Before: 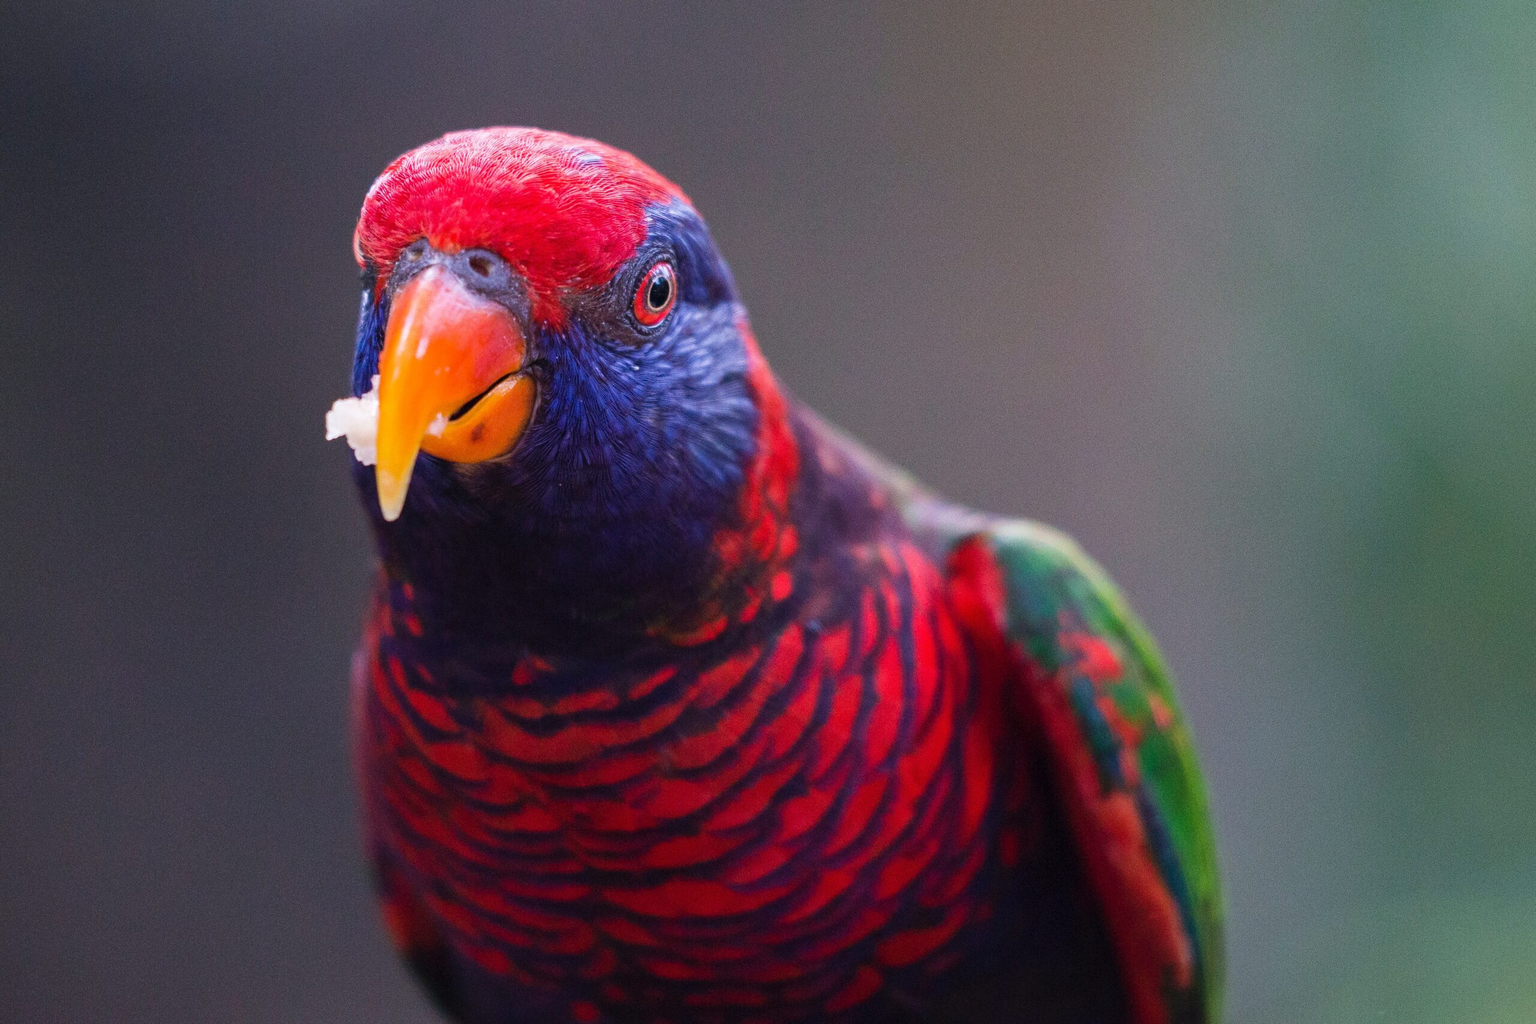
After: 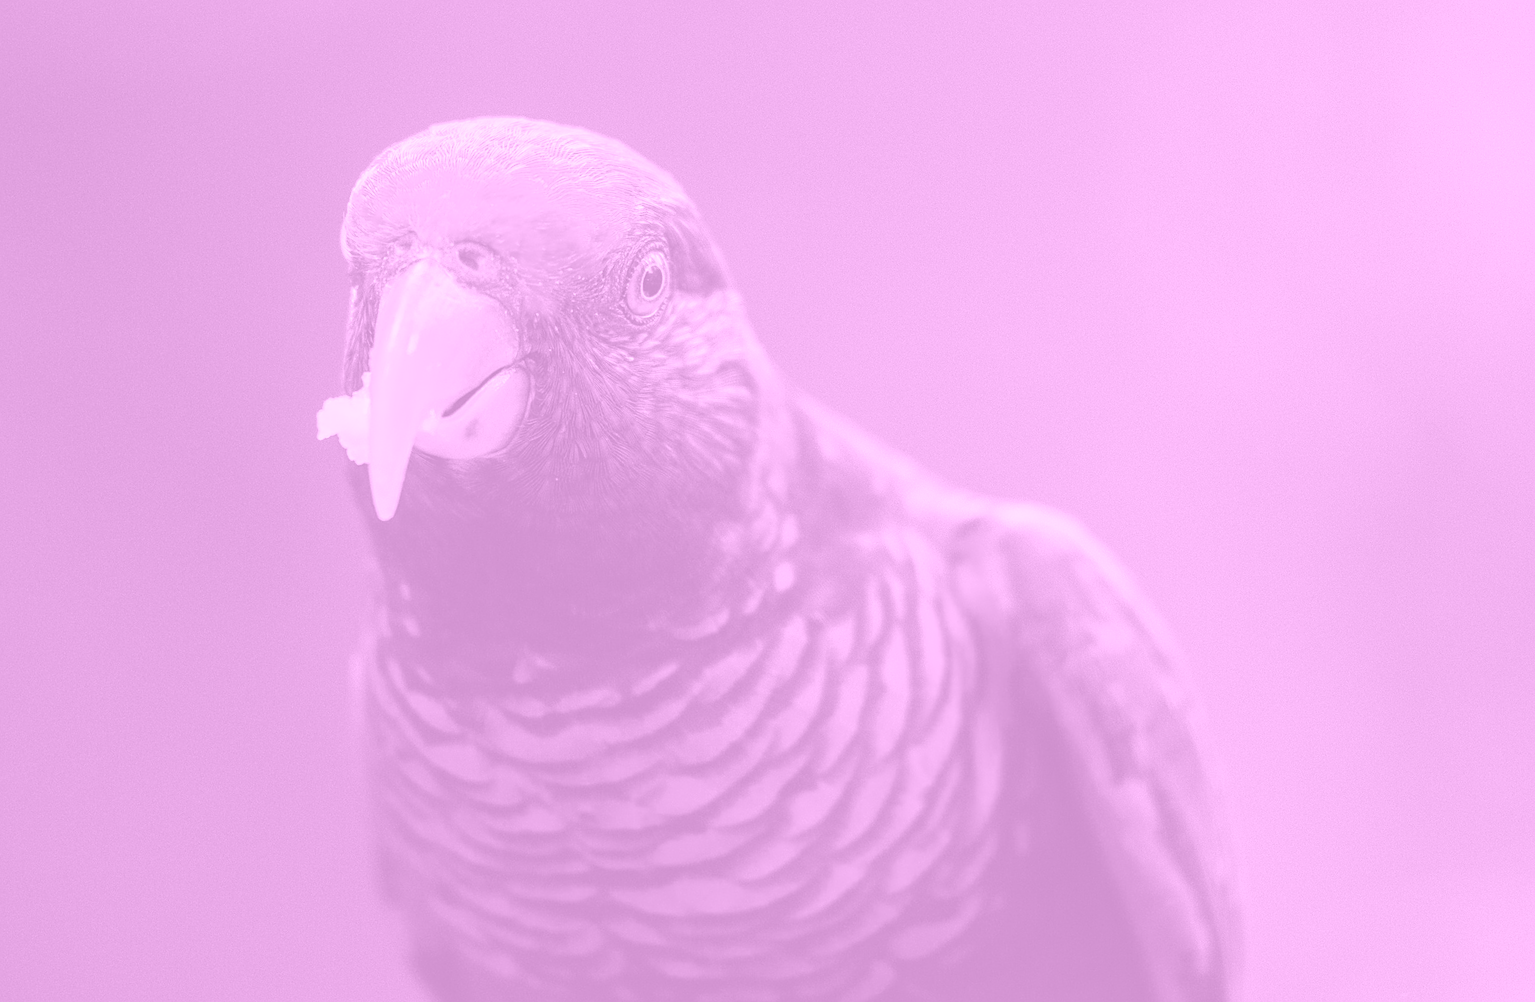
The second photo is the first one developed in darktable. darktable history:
rotate and perspective: rotation -1.42°, crop left 0.016, crop right 0.984, crop top 0.035, crop bottom 0.965
colorize: hue 331.2°, saturation 75%, source mix 30.28%, lightness 70.52%, version 1
local contrast: on, module defaults
white balance: red 1.042, blue 1.17
sharpen: on, module defaults
